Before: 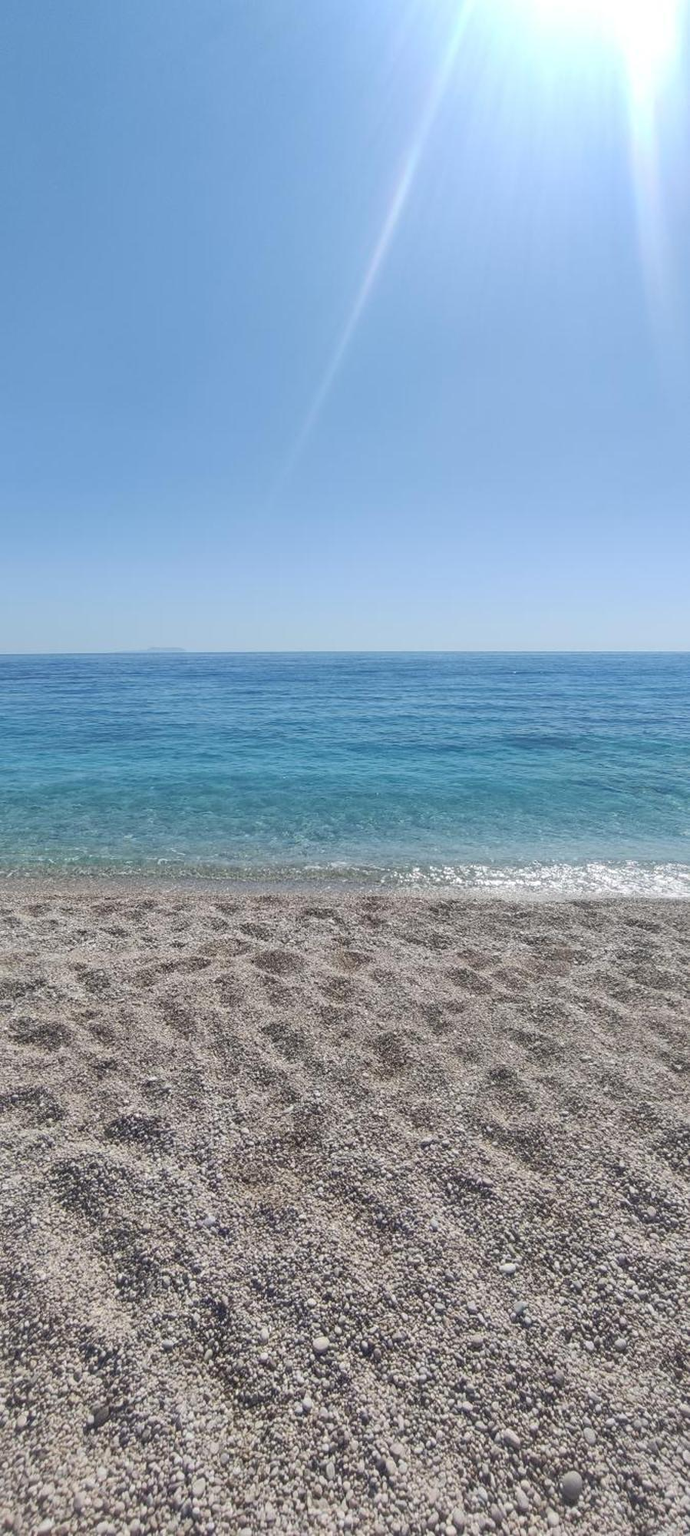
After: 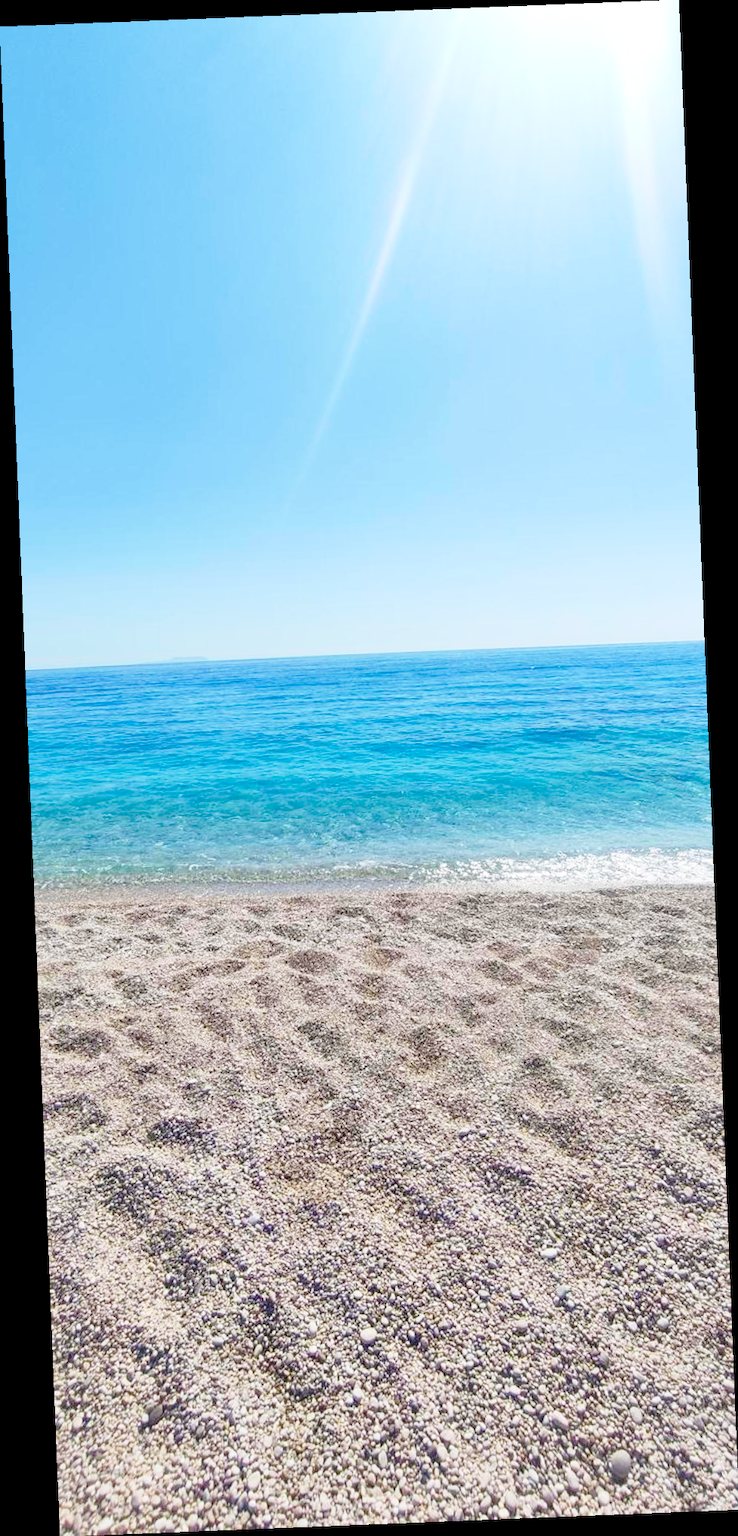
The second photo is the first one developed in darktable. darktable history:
color balance rgb: linear chroma grading › global chroma 15%, perceptual saturation grading › global saturation 30%
base curve: curves: ch0 [(0, 0) (0.028, 0.03) (0.121, 0.232) (0.46, 0.748) (0.859, 0.968) (1, 1)], preserve colors none
rotate and perspective: rotation -2.29°, automatic cropping off
